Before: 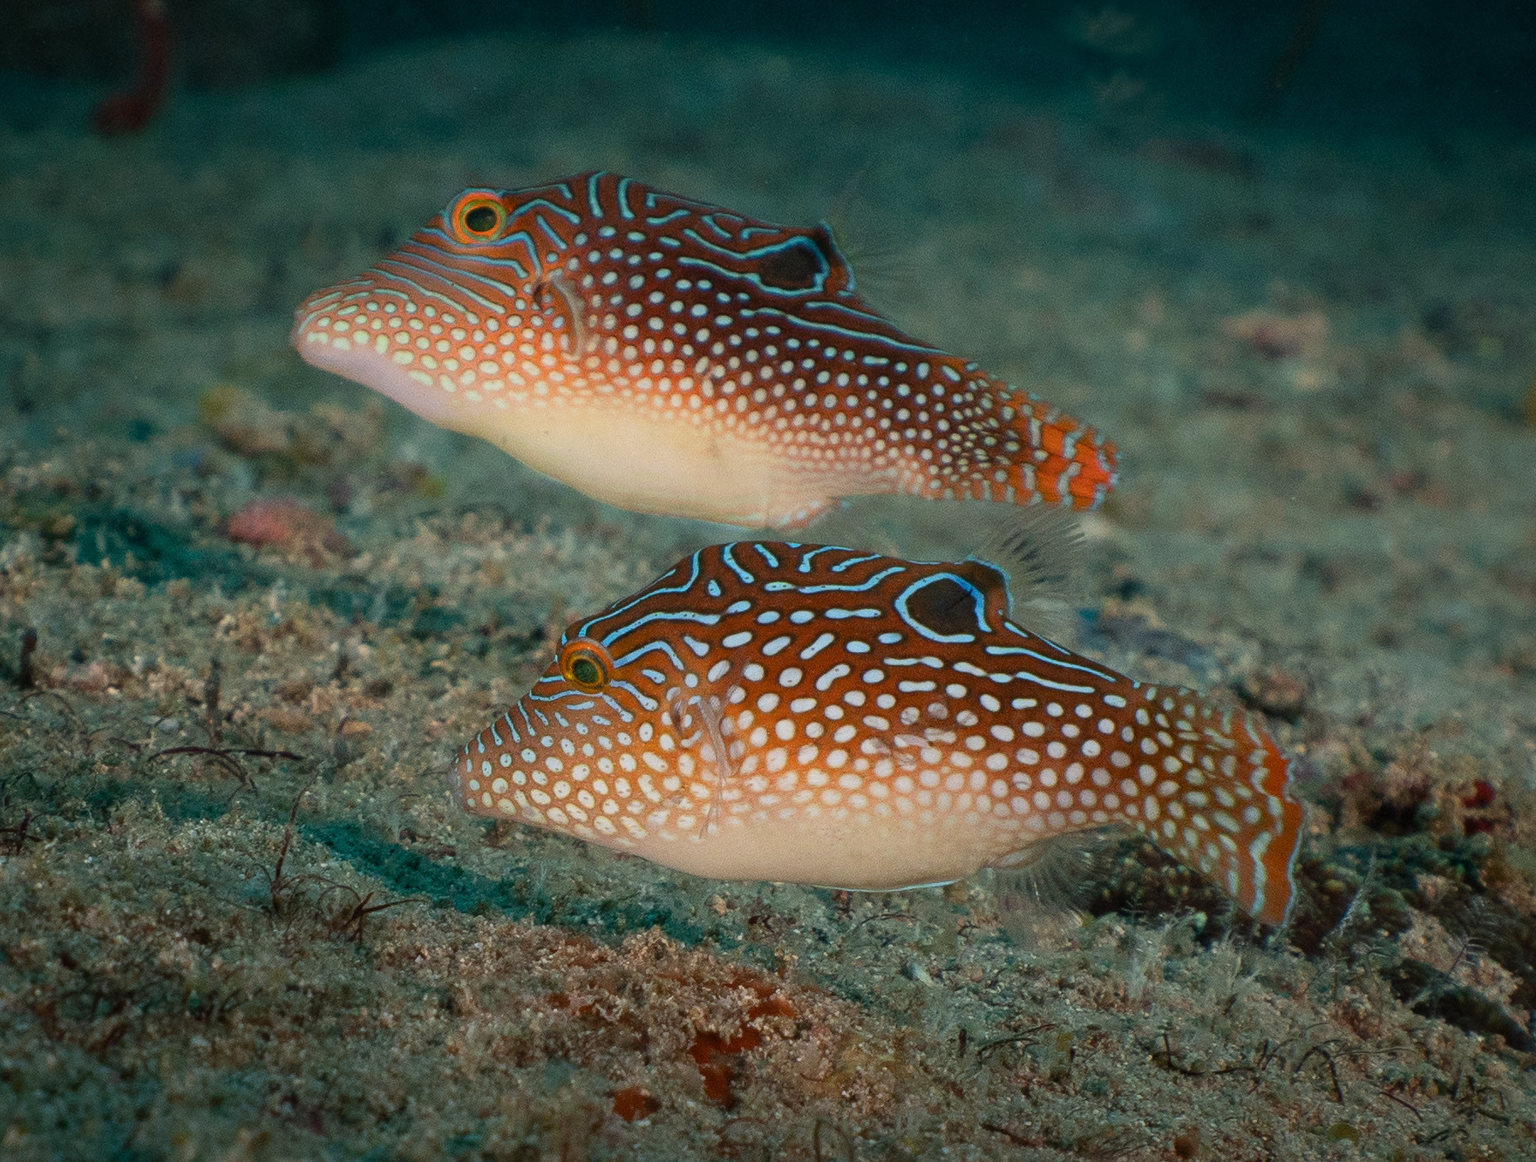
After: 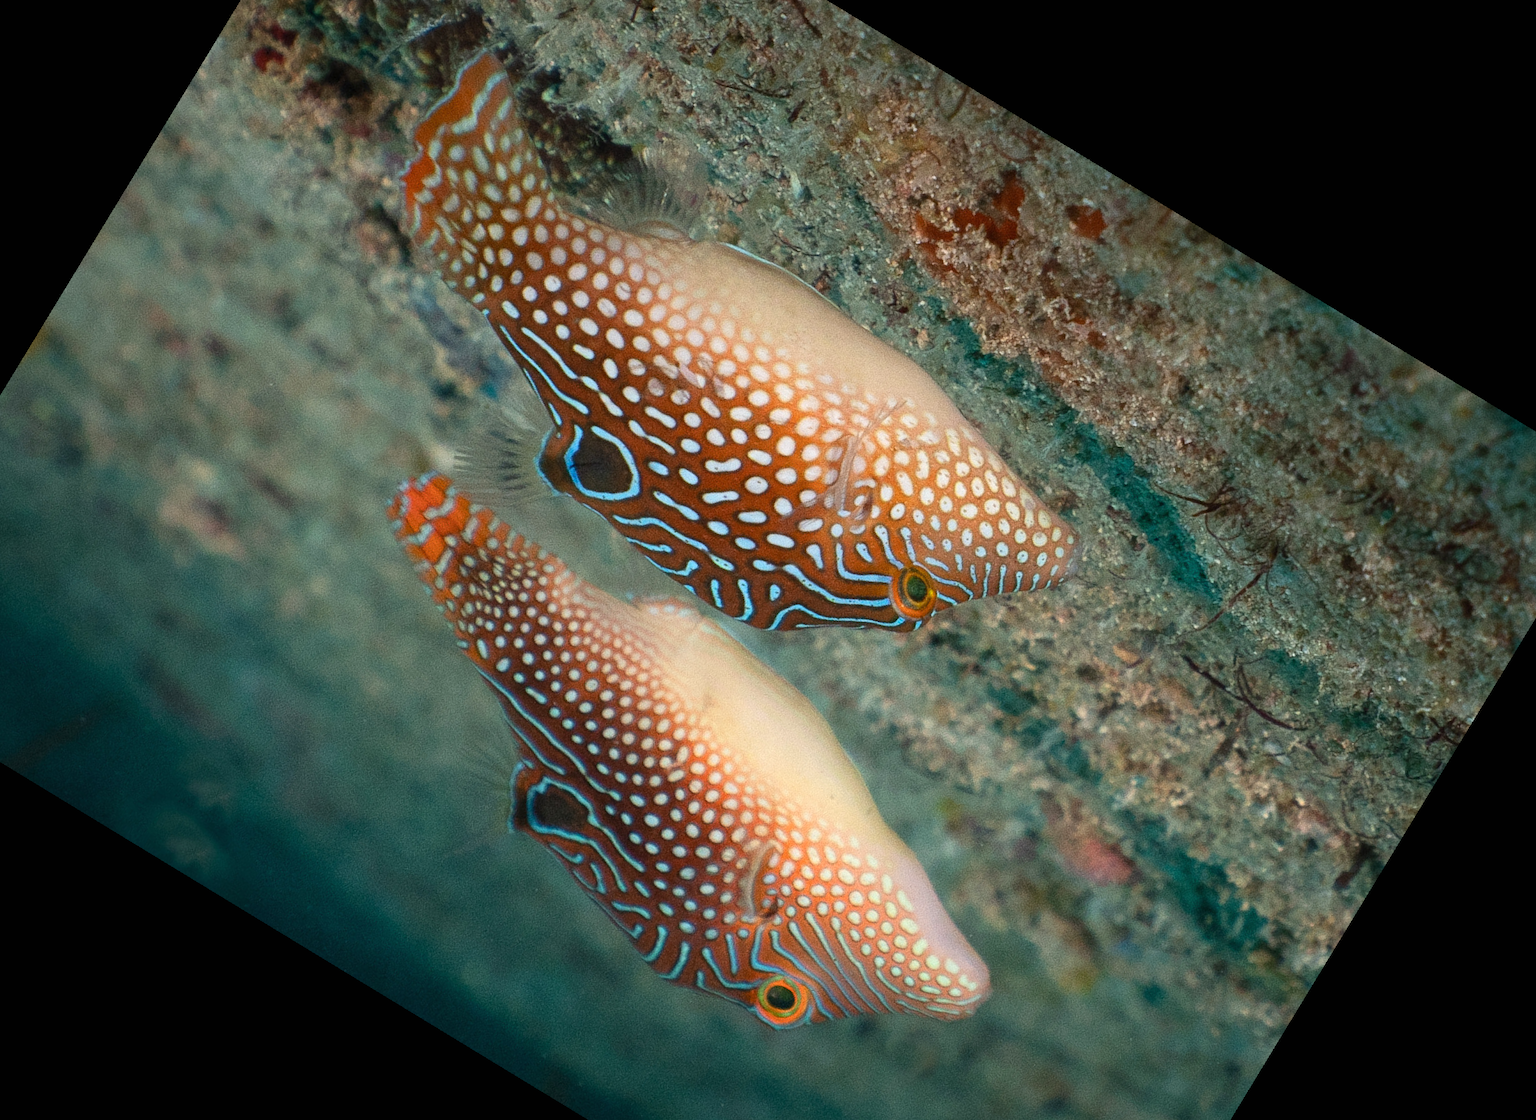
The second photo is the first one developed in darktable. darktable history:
exposure: black level correction 0, exposure 0.4 EV, compensate exposure bias true, compensate highlight preservation false
crop and rotate: angle 148.68°, left 9.111%, top 15.603%, right 4.588%, bottom 17.041%
